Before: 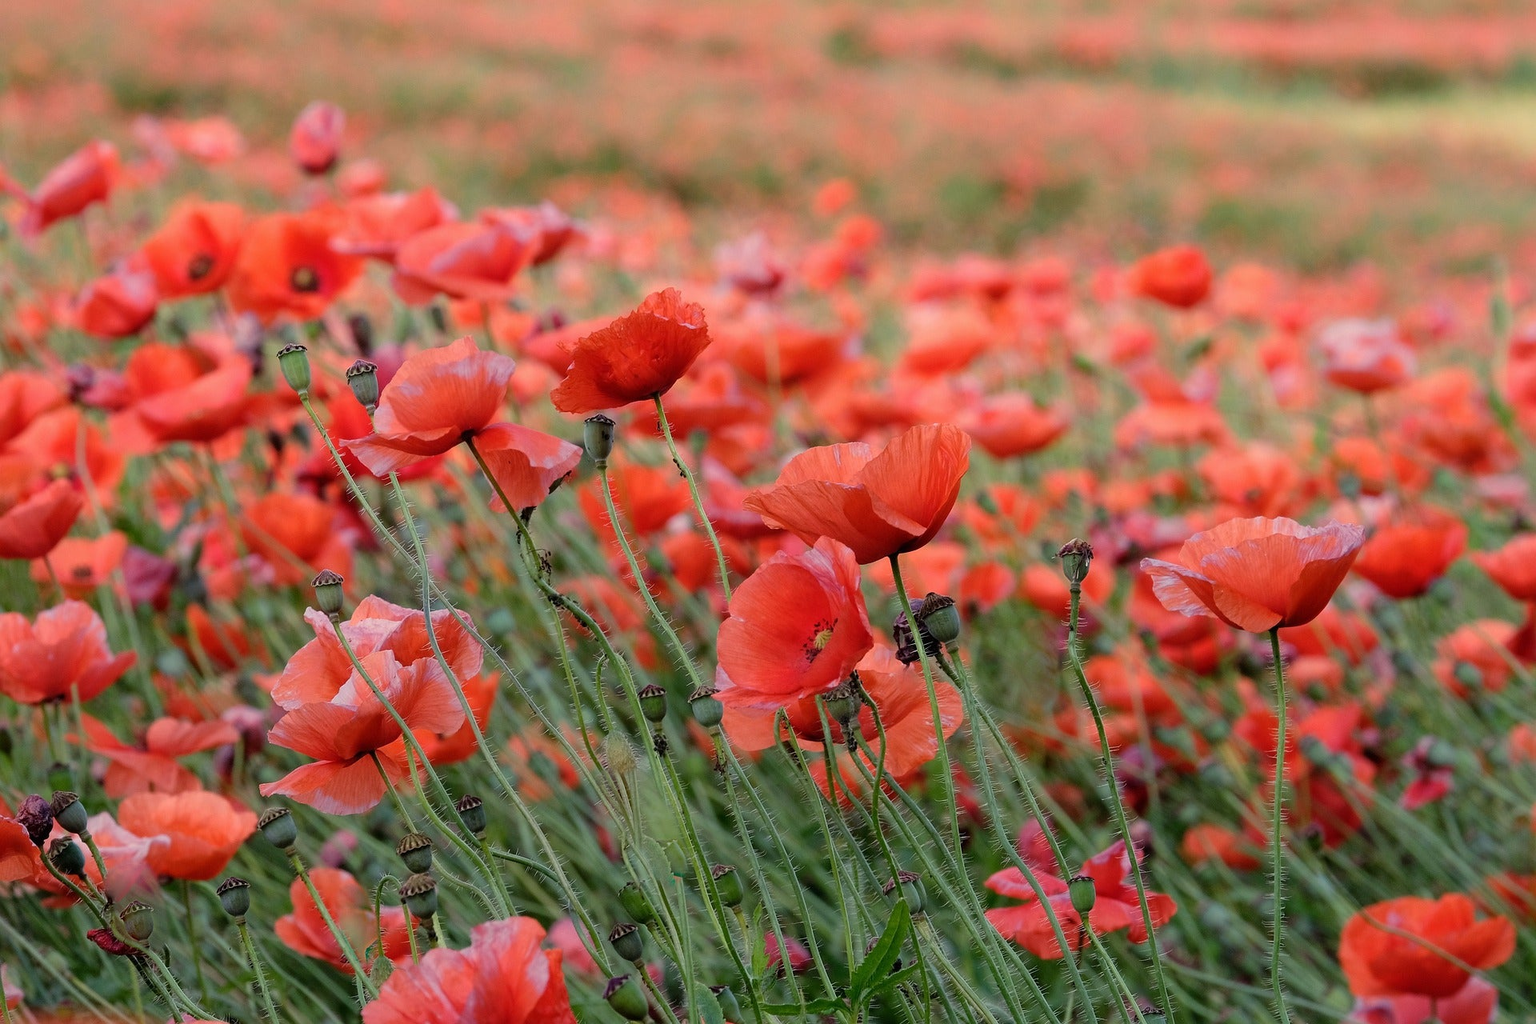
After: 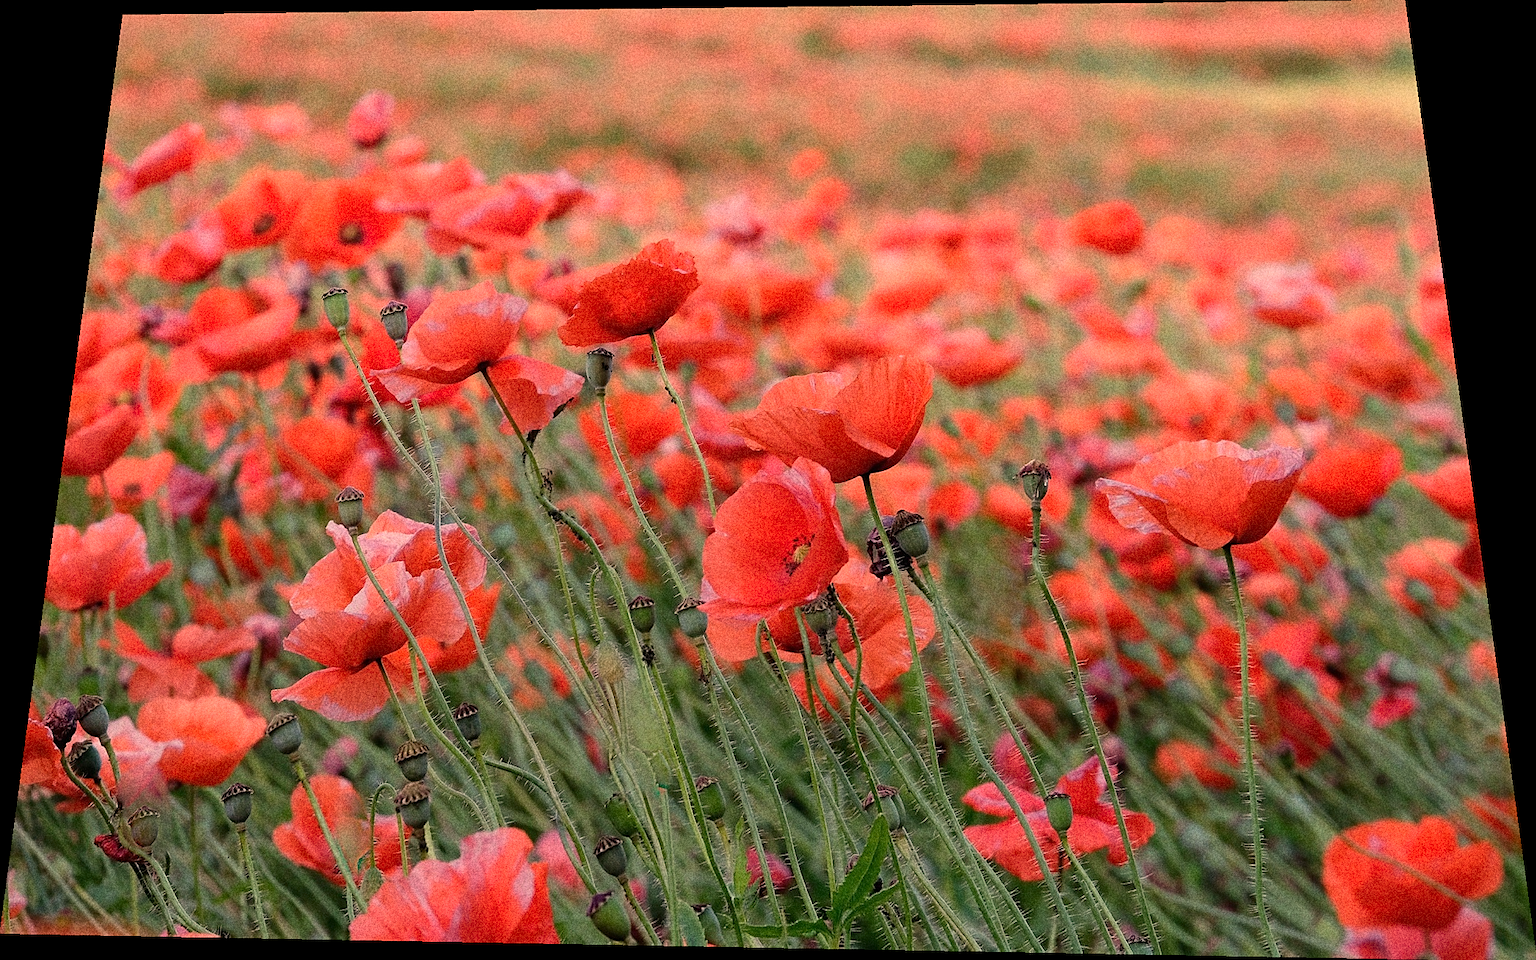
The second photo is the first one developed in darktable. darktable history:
sharpen: radius 1.864, amount 0.398, threshold 1.271
white balance: red 1.127, blue 0.943
grain: coarseness 10.62 ISO, strength 55.56%
rotate and perspective: rotation 0.128°, lens shift (vertical) -0.181, lens shift (horizontal) -0.044, shear 0.001, automatic cropping off
